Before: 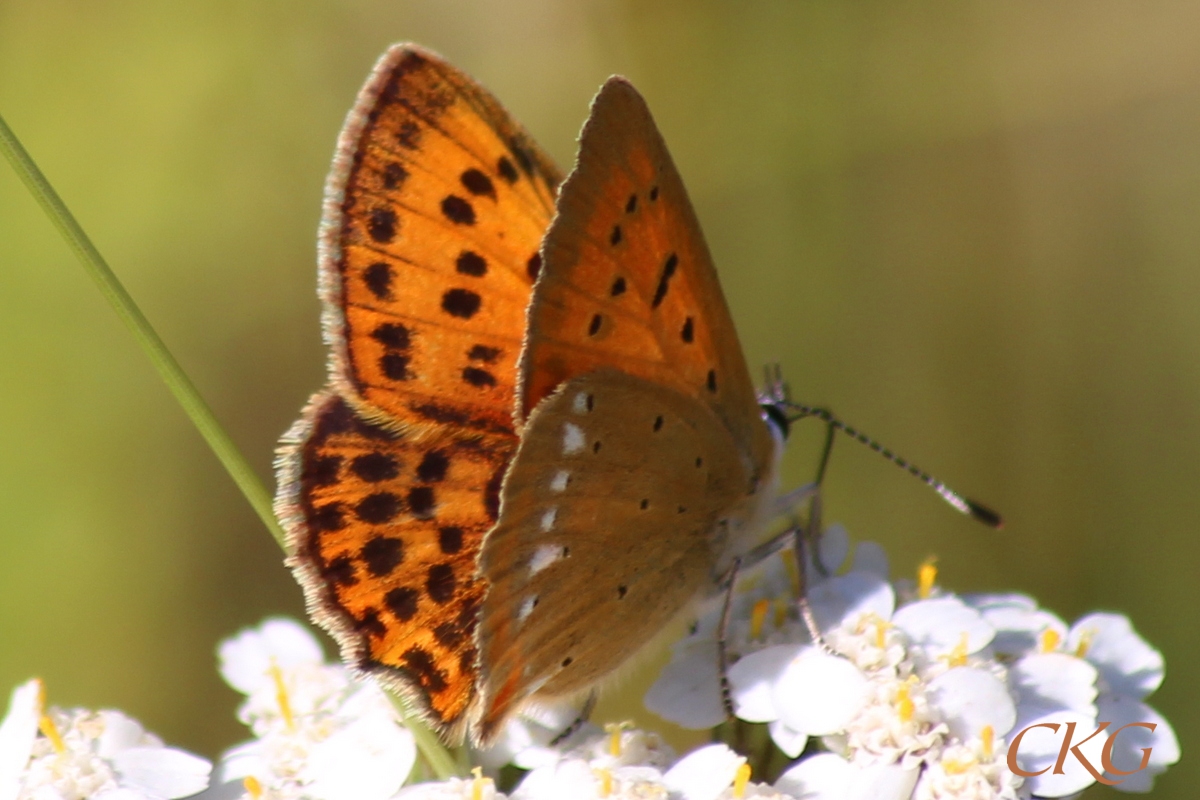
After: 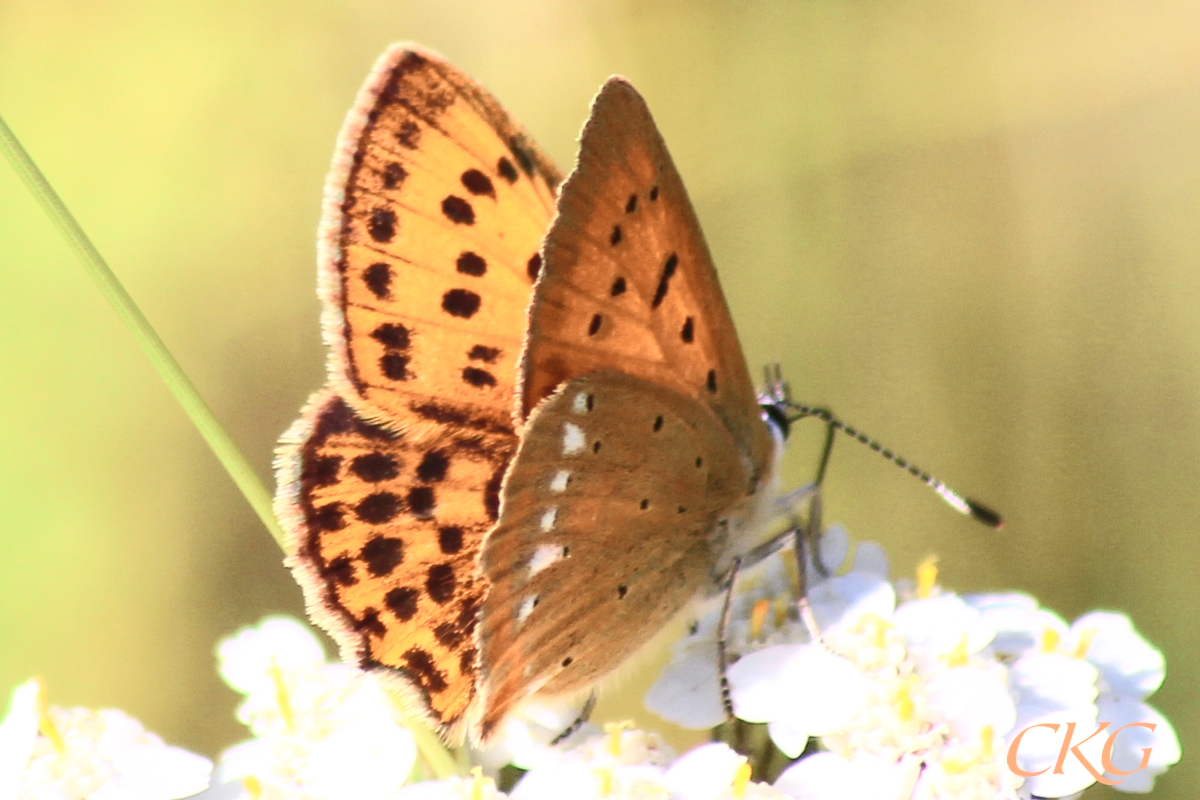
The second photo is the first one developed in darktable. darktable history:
tone curve: curves: ch0 [(0, 0.018) (0.061, 0.041) (0.205, 0.191) (0.289, 0.292) (0.39, 0.424) (0.493, 0.551) (0.666, 0.743) (0.795, 0.841) (1, 0.998)]; ch1 [(0, 0) (0.385, 0.343) (0.439, 0.415) (0.494, 0.498) (0.501, 0.501) (0.51, 0.509) (0.548, 0.563) (0.586, 0.61) (0.684, 0.658) (0.783, 0.804) (1, 1)]; ch2 [(0, 0) (0.304, 0.31) (0.403, 0.399) (0.441, 0.428) (0.47, 0.469) (0.498, 0.496) (0.524, 0.538) (0.566, 0.579) (0.648, 0.665) (0.697, 0.699) (1, 1)], color space Lab, independent channels, preserve colors none
local contrast: highlights 100%, shadows 100%, detail 120%, midtone range 0.2
contrast brightness saturation: contrast 0.39, brightness 0.53
